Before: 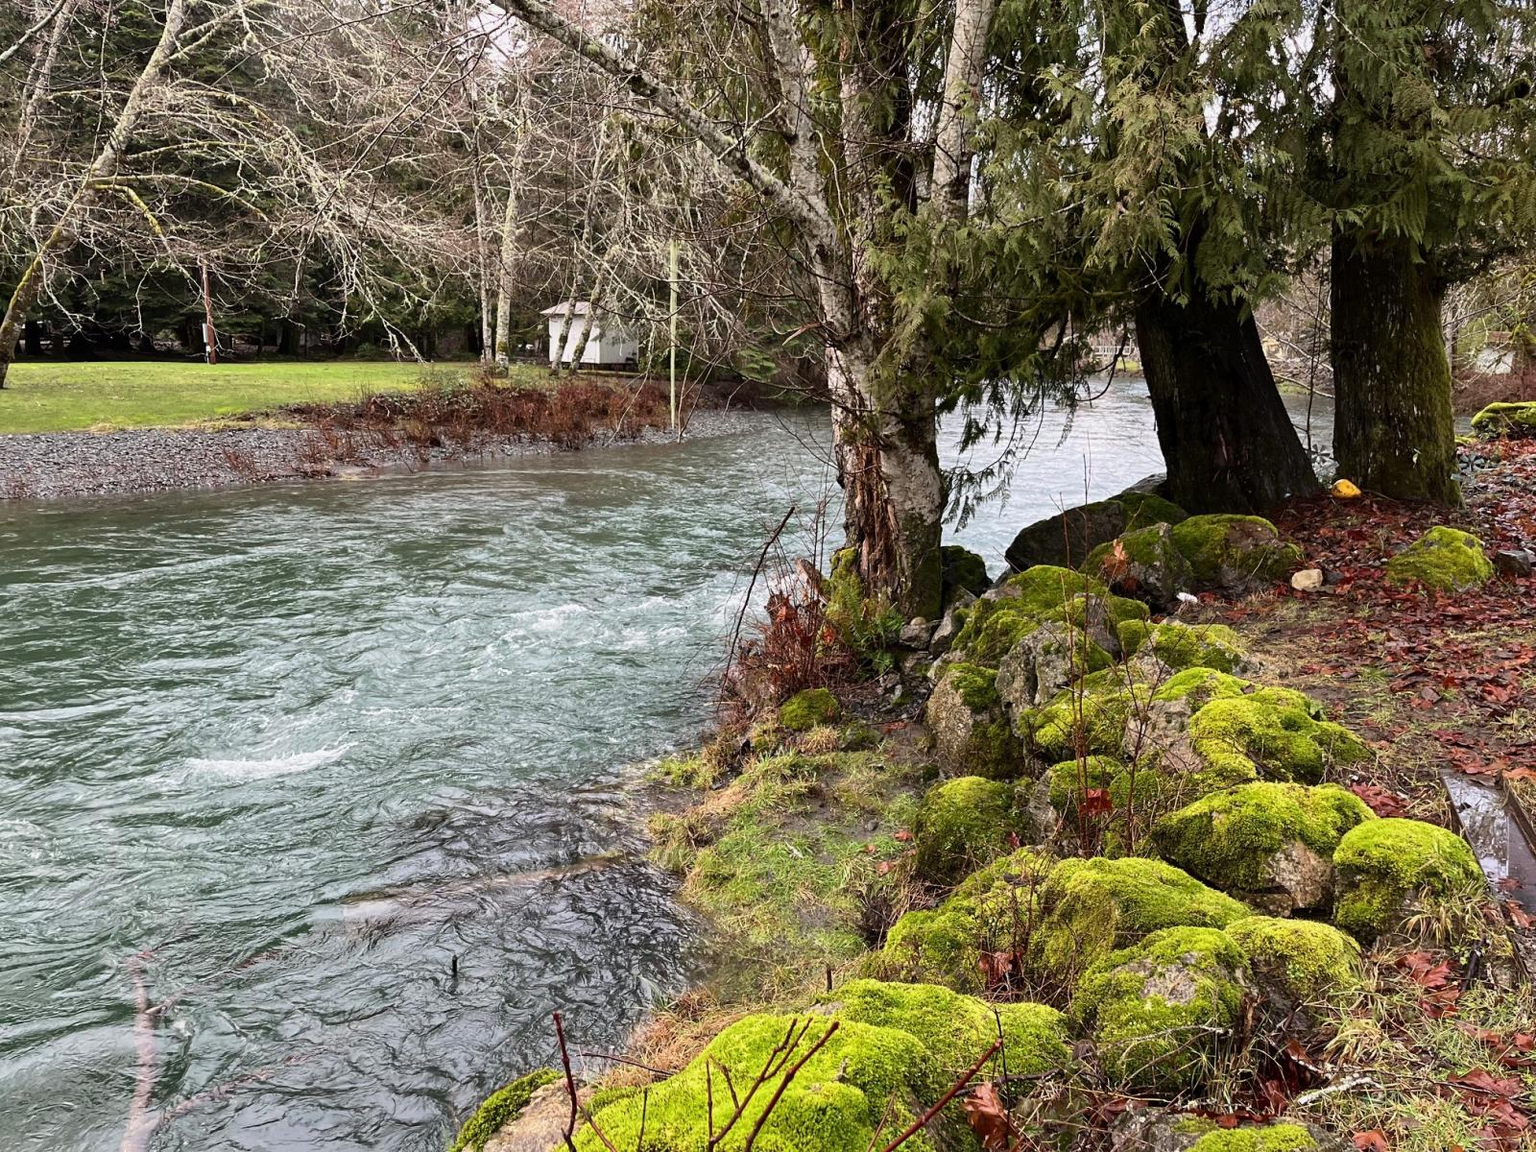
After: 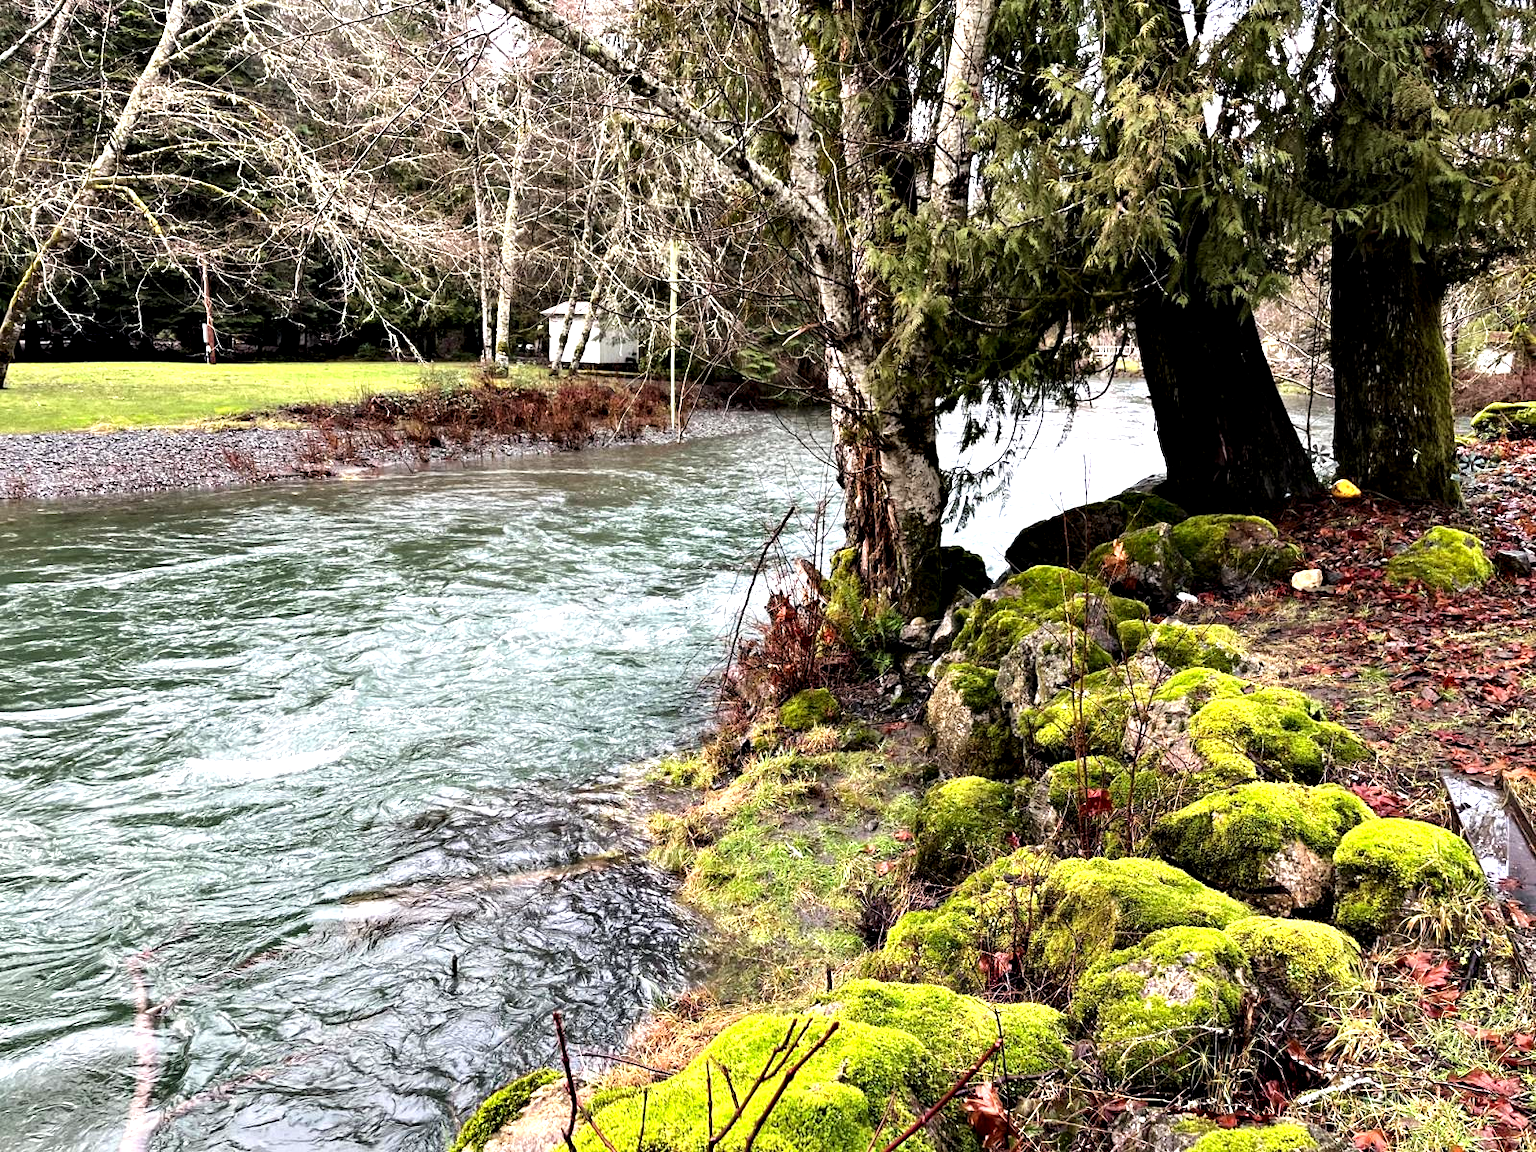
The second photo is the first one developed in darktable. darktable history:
contrast equalizer: octaves 7, y [[0.528, 0.548, 0.563, 0.562, 0.546, 0.526], [0.55 ×6], [0 ×6], [0 ×6], [0 ×6]]
tone equalizer: -8 EV -0.787 EV, -7 EV -0.696 EV, -6 EV -0.581 EV, -5 EV -0.374 EV, -3 EV 0.365 EV, -2 EV 0.6 EV, -1 EV 0.691 EV, +0 EV 0.721 EV
